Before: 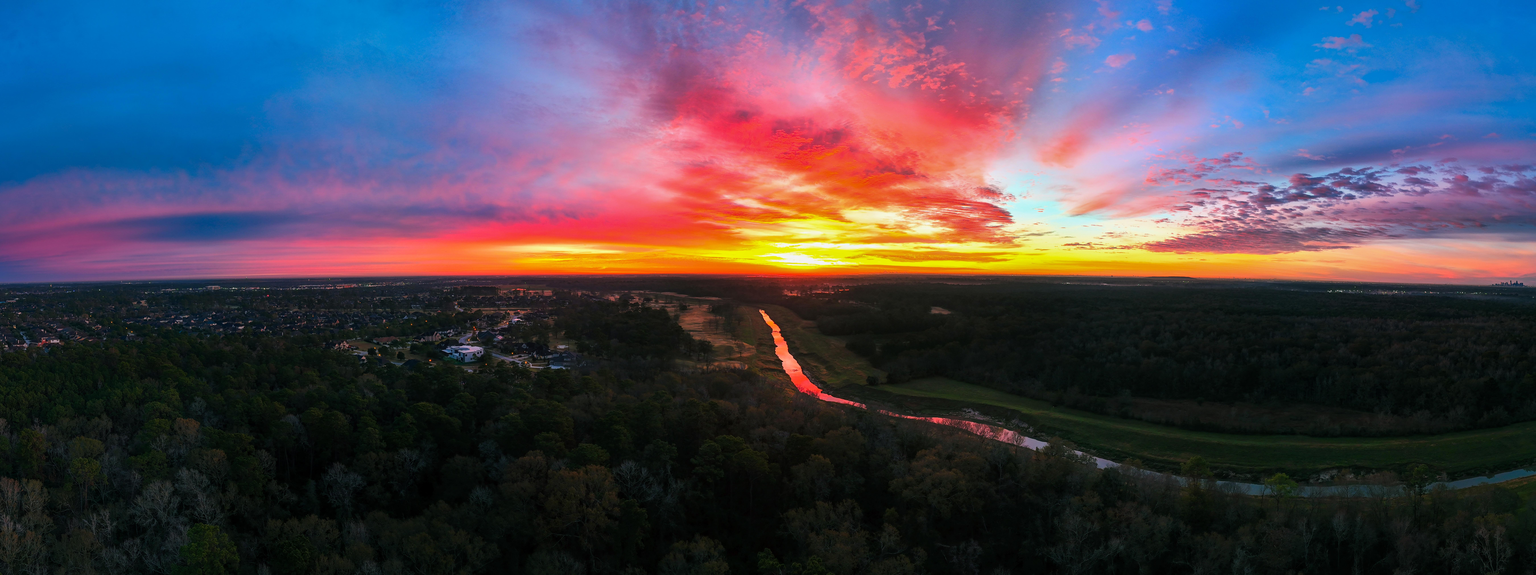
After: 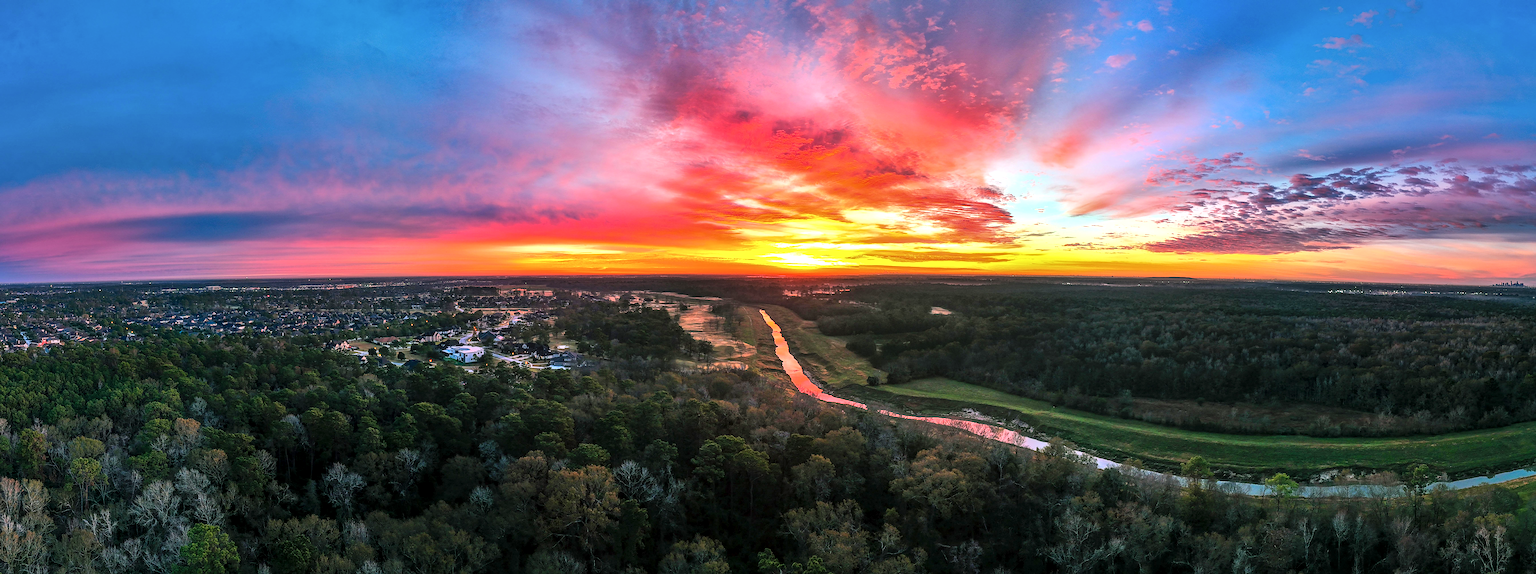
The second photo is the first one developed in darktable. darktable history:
sharpen: radius 3.959
shadows and highlights: radius 113.42, shadows 51.43, white point adjustment 9.02, highlights -2.3, soften with gaussian
local contrast: on, module defaults
